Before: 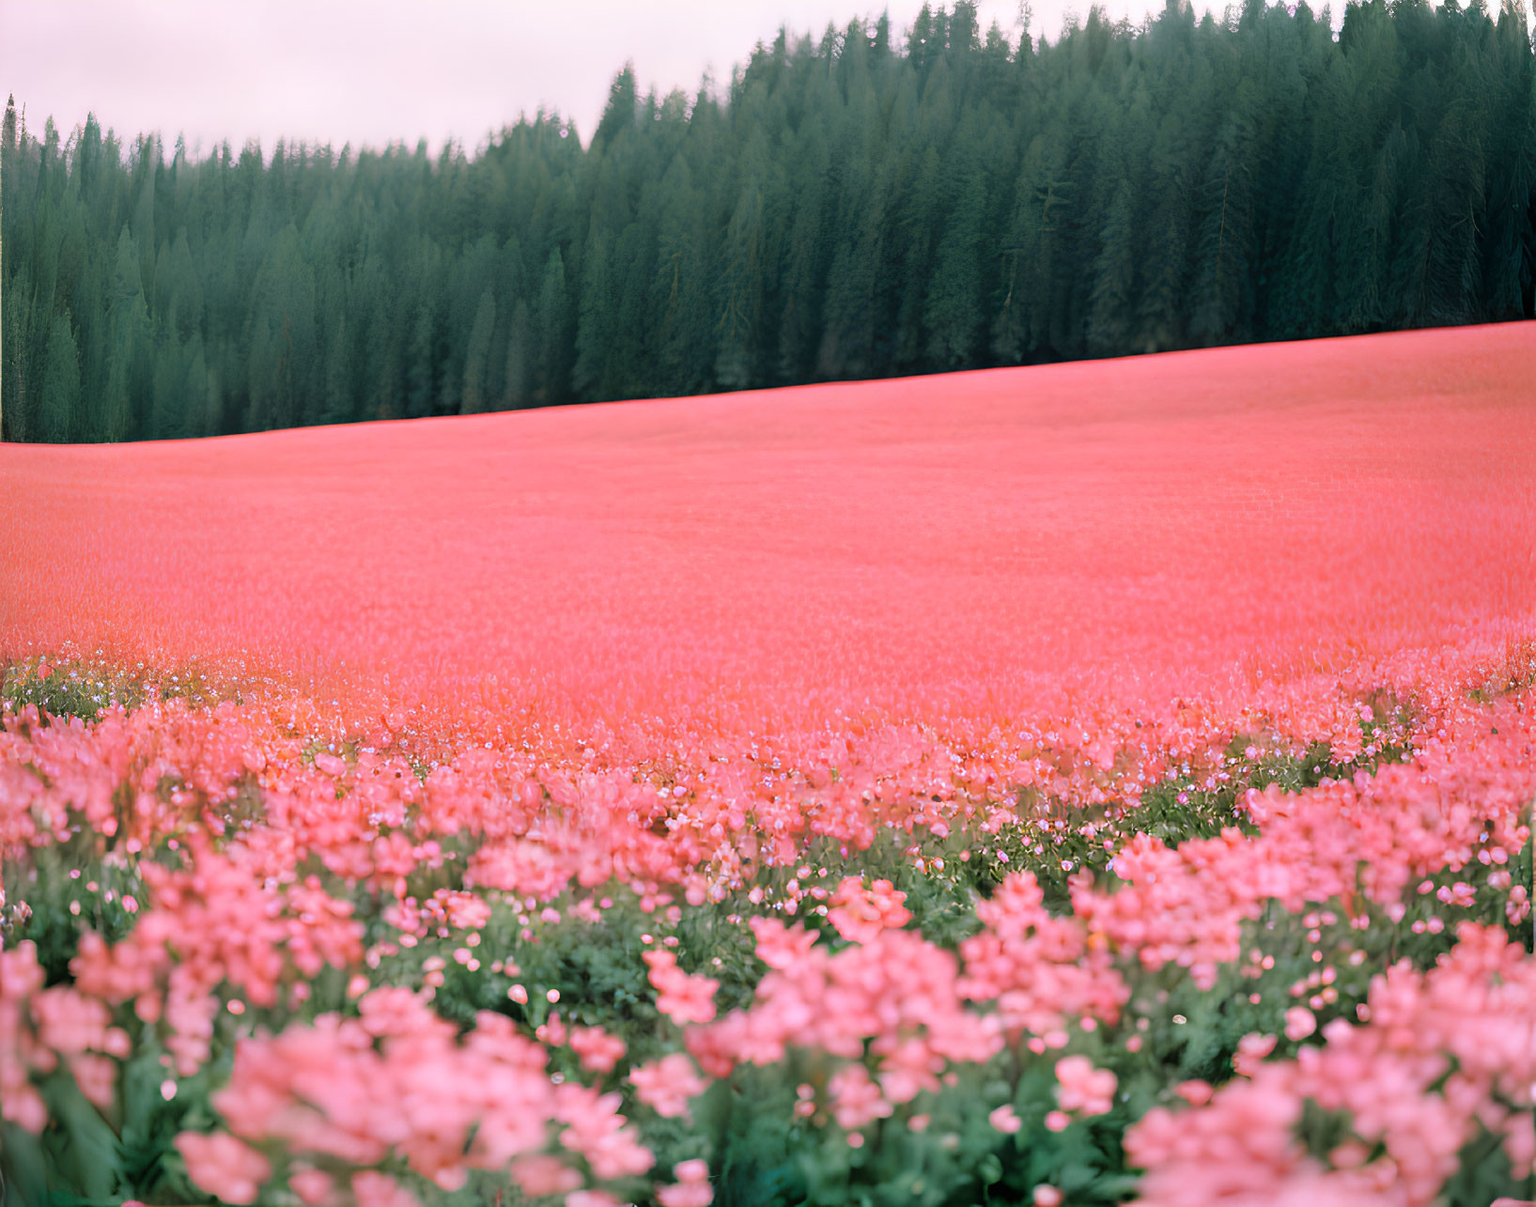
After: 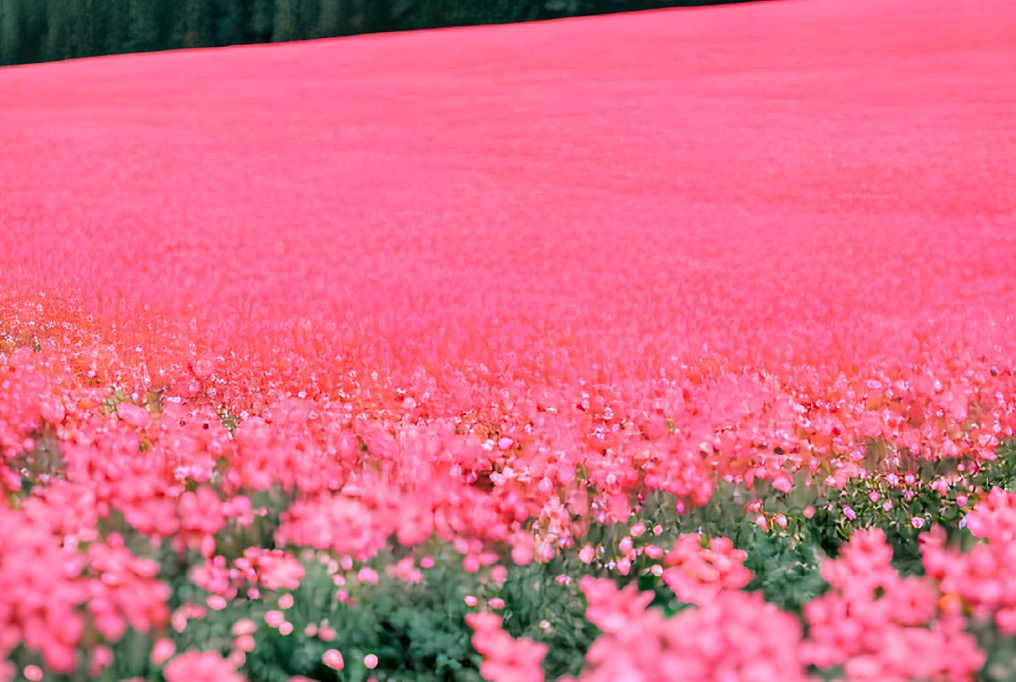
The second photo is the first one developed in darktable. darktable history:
tone curve: curves: ch0 [(0, 0) (0.068, 0.031) (0.183, 0.13) (0.341, 0.319) (0.547, 0.545) (0.828, 0.817) (1, 0.968)]; ch1 [(0, 0) (0.23, 0.166) (0.34, 0.308) (0.371, 0.337) (0.429, 0.408) (0.477, 0.466) (0.499, 0.5) (0.529, 0.528) (0.559, 0.578) (0.743, 0.798) (1, 1)]; ch2 [(0, 0) (0.431, 0.419) (0.495, 0.502) (0.524, 0.525) (0.568, 0.543) (0.6, 0.597) (0.634, 0.644) (0.728, 0.722) (1, 1)], color space Lab, independent channels
local contrast: on, module defaults
crop: left 13.372%, top 31.066%, right 24.45%, bottom 15.835%
